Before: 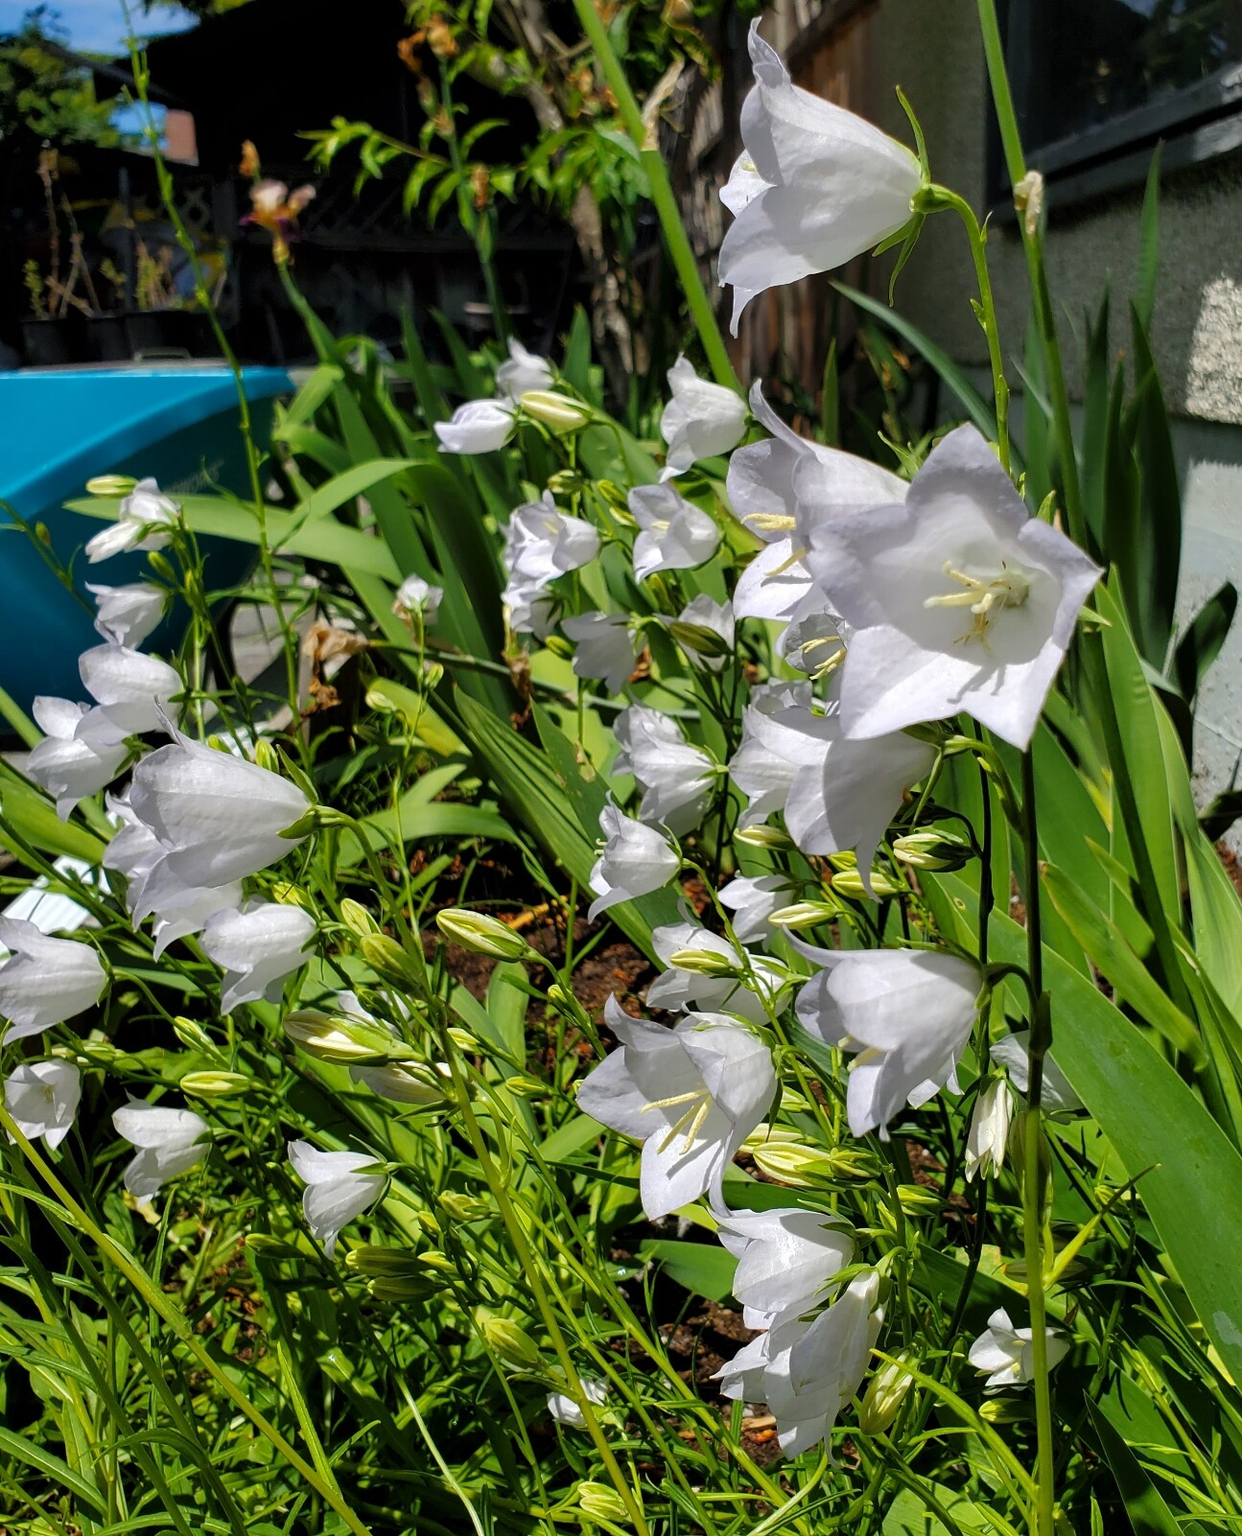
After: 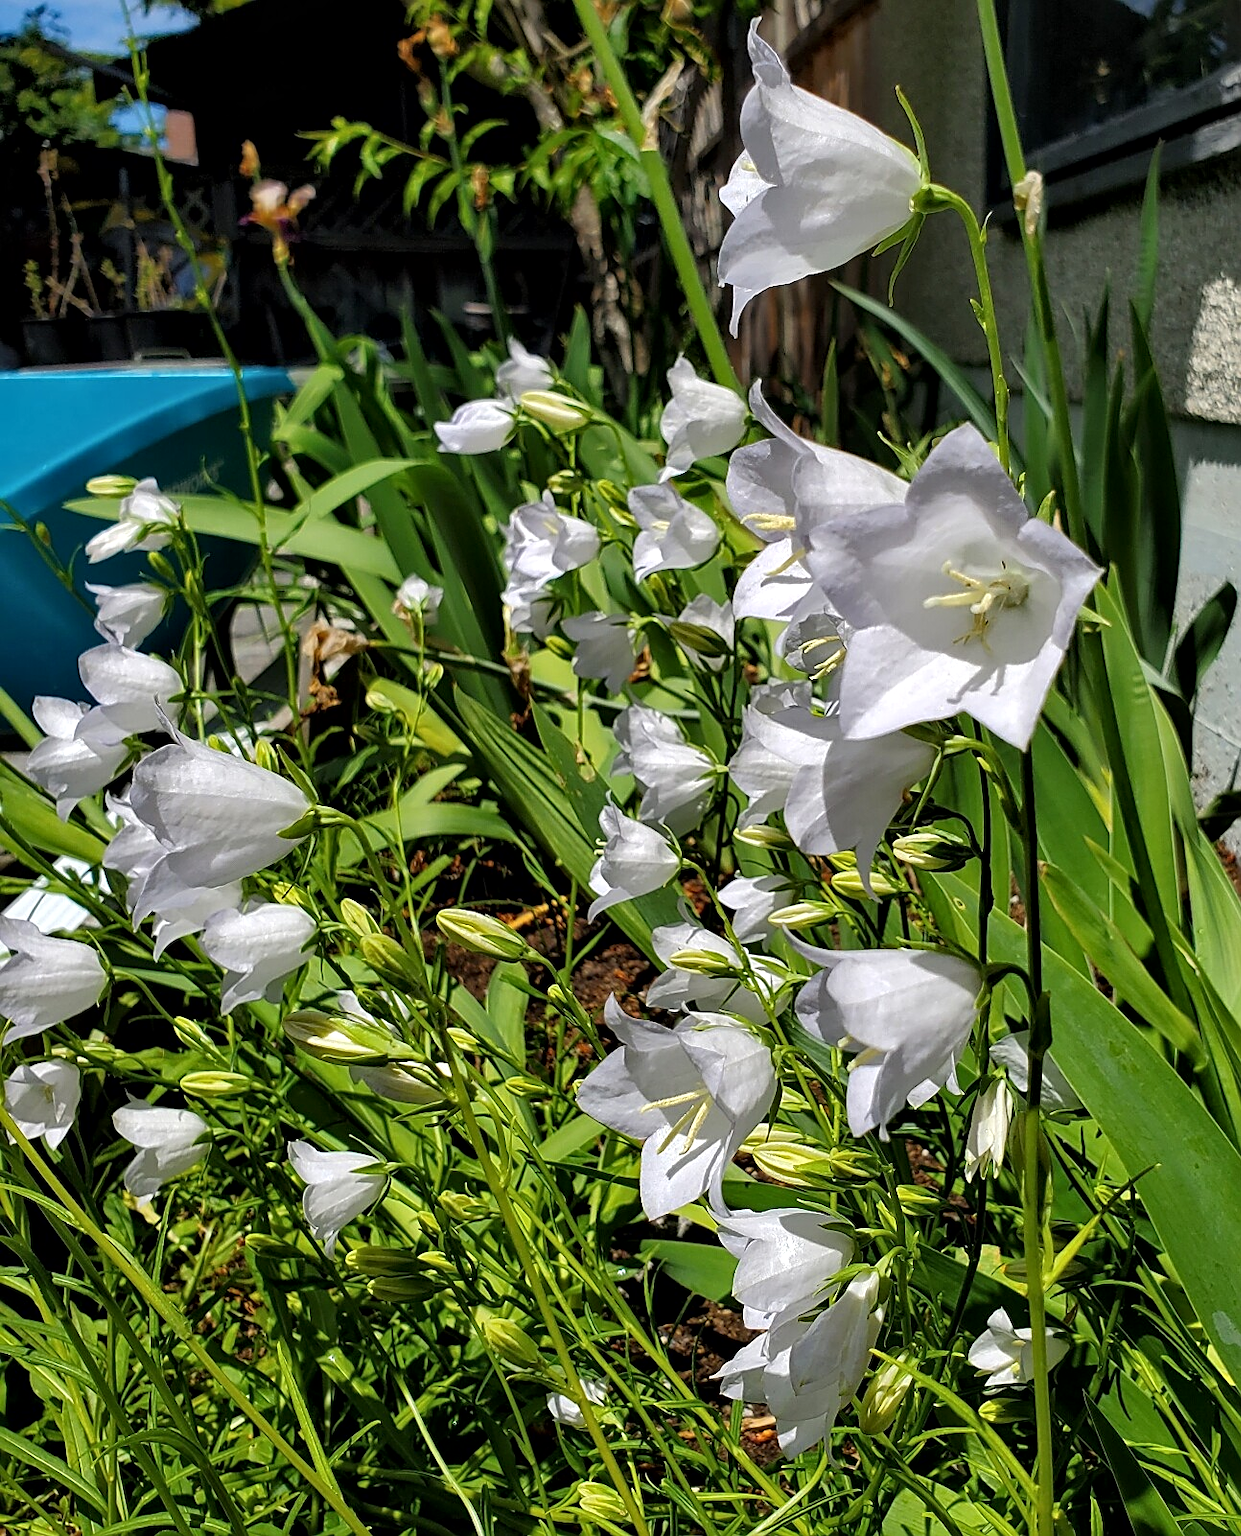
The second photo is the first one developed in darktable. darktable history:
sharpen: on, module defaults
local contrast: mode bilateral grid, contrast 30, coarseness 25, midtone range 0.2
